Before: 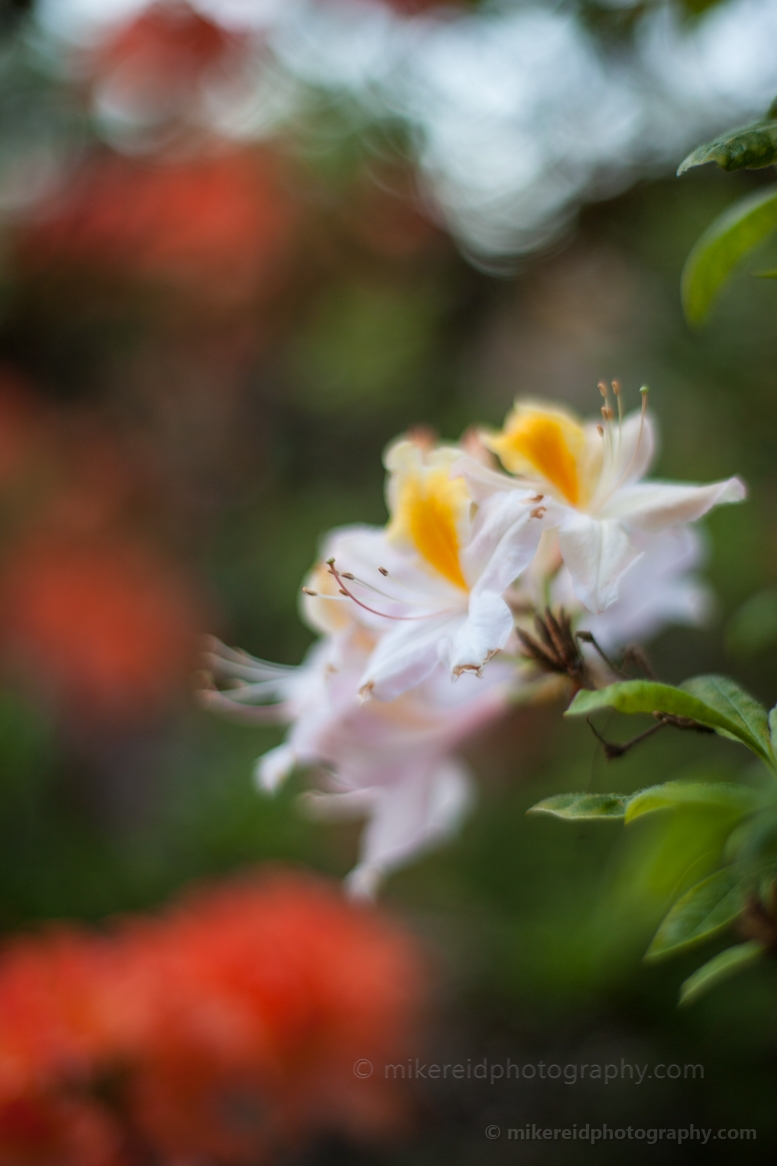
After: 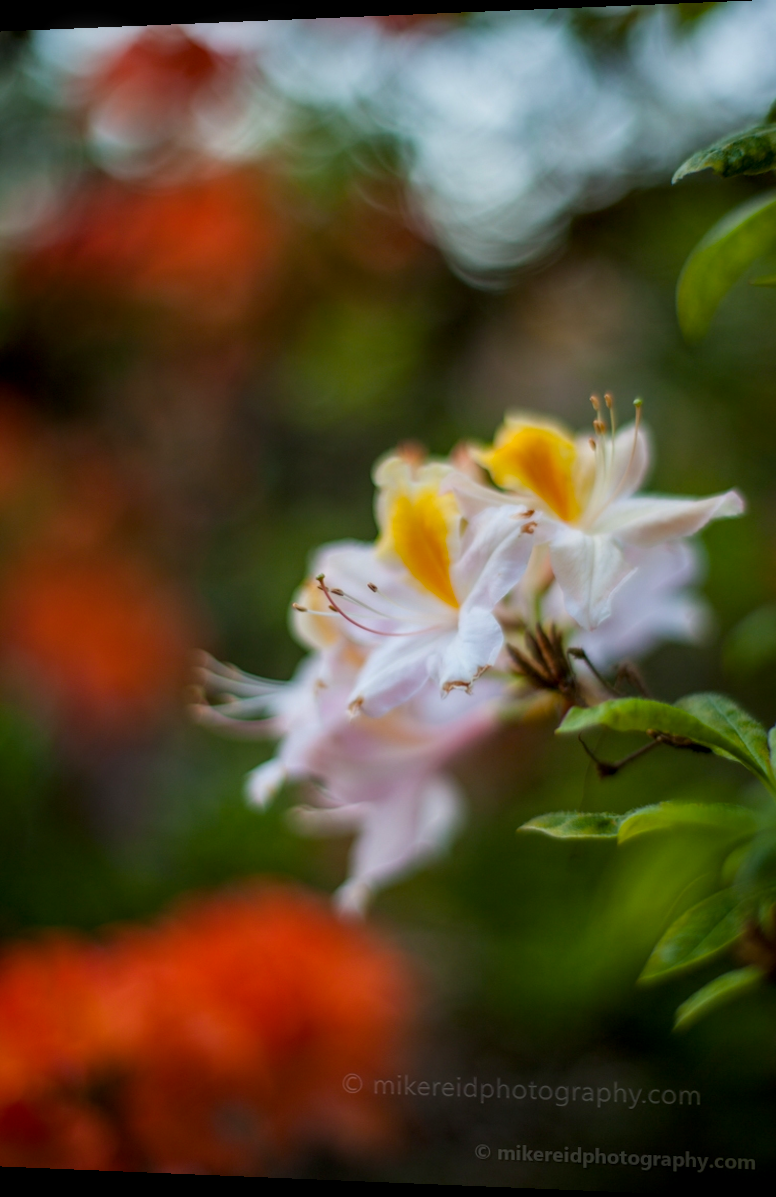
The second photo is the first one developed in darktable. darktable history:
local contrast: detail 130%
color balance rgb: perceptual saturation grading › global saturation 30%, global vibrance 20%
rotate and perspective: lens shift (horizontal) -0.055, automatic cropping off
exposure: exposure -0.36 EV, compensate highlight preservation false
